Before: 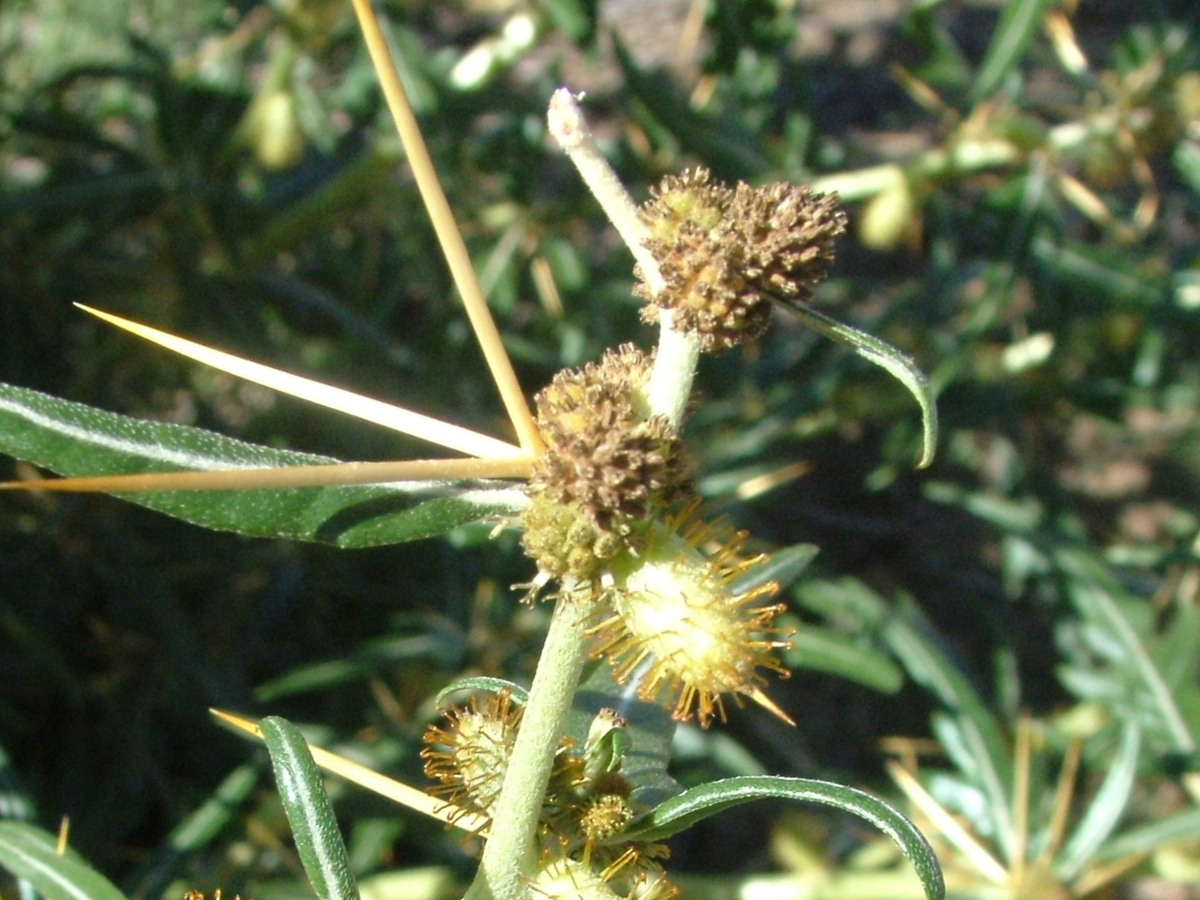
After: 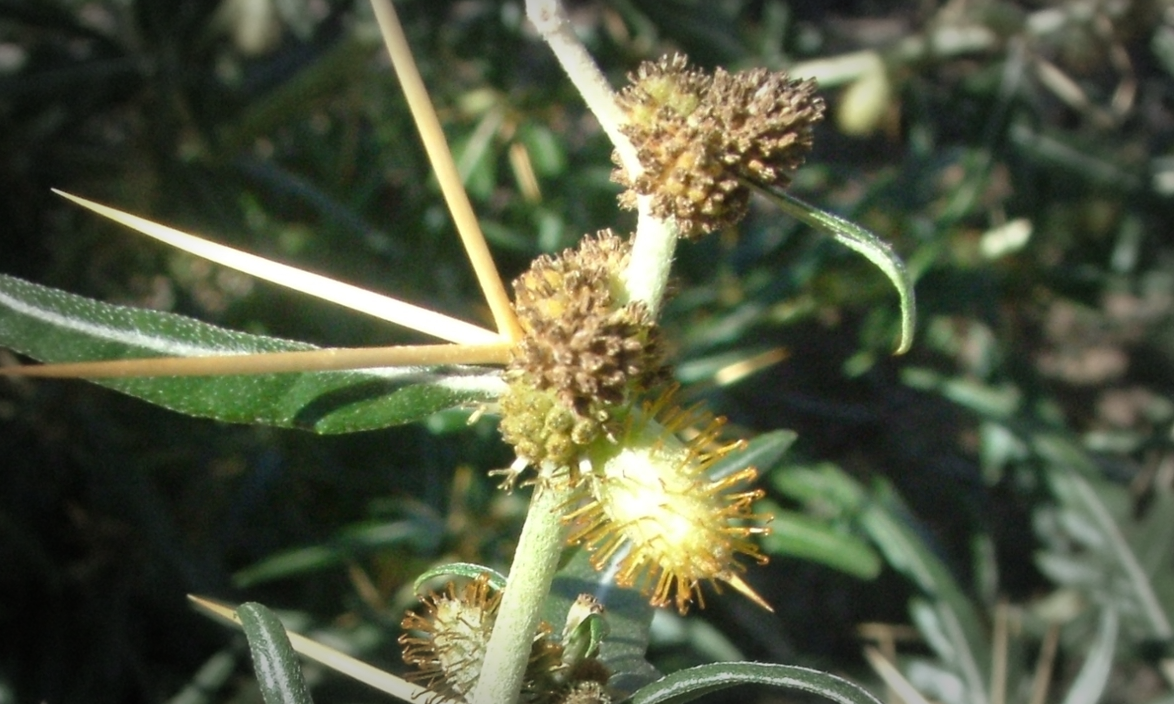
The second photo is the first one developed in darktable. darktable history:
crop and rotate: left 1.88%, top 12.722%, right 0.261%, bottom 9.012%
vignetting: fall-off start 66.16%, fall-off radius 39.8%, center (-0.009, 0), automatic ratio true, width/height ratio 0.664
